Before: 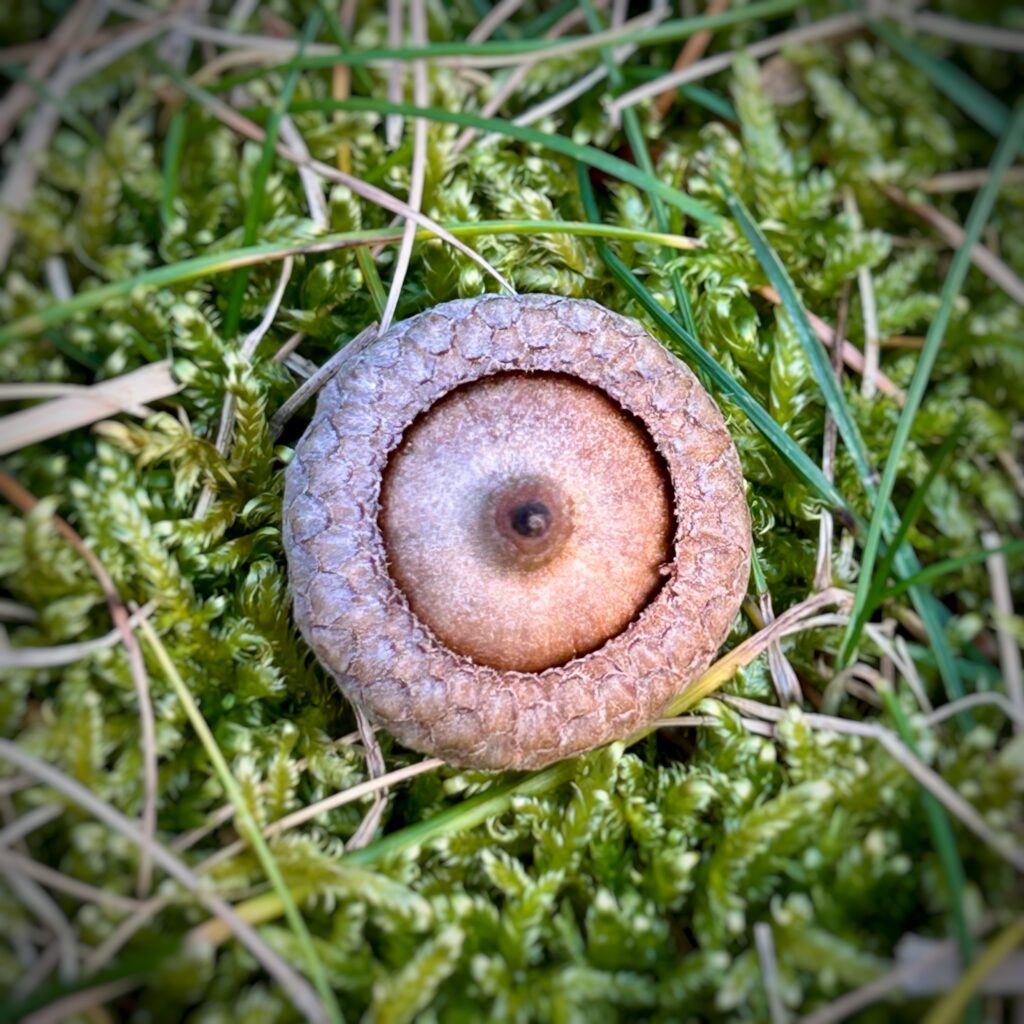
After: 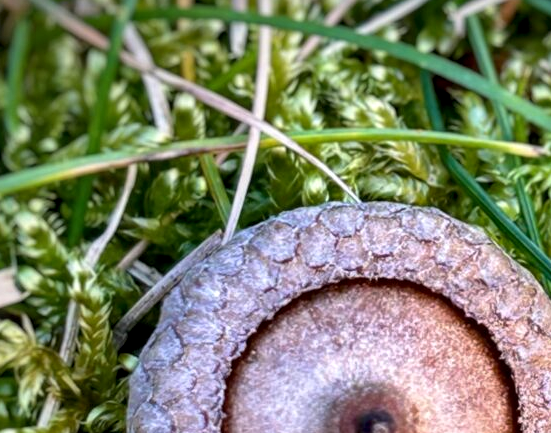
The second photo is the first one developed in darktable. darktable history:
shadows and highlights: shadows 60, soften with gaussian
base curve: curves: ch0 [(0, 0) (0.472, 0.455) (1, 1)], preserve colors none
local contrast: detail 130%
crop: left 15.306%, top 9.065%, right 30.789%, bottom 48.638%
